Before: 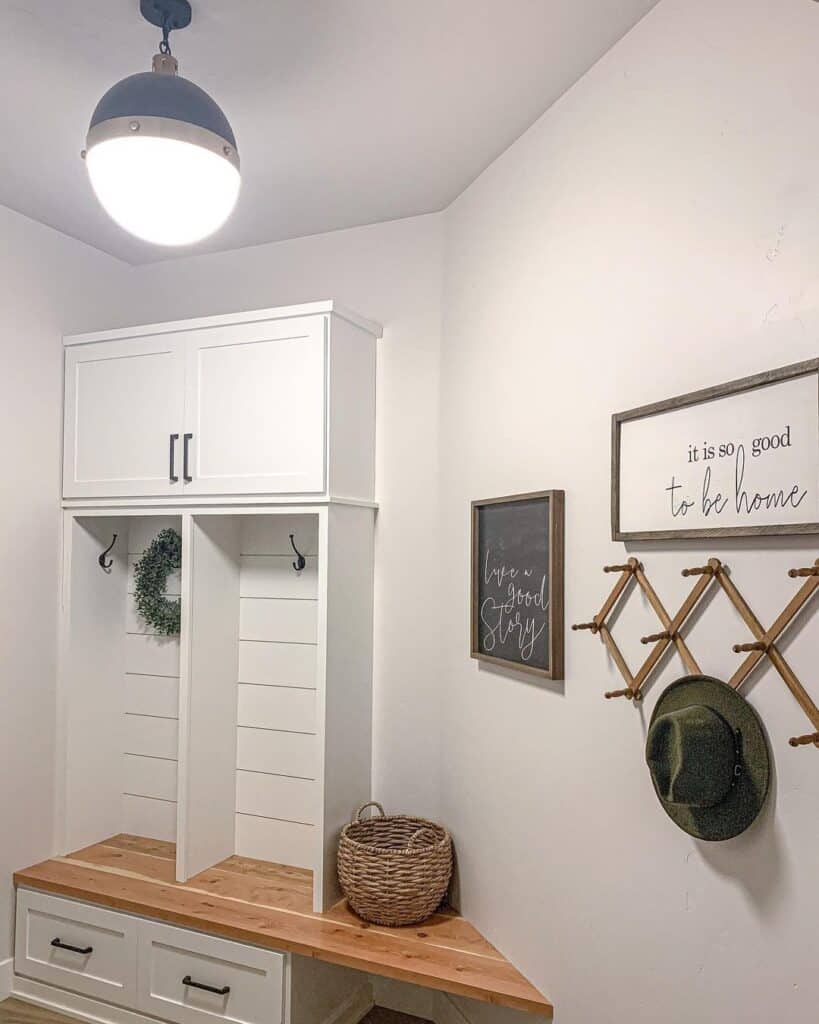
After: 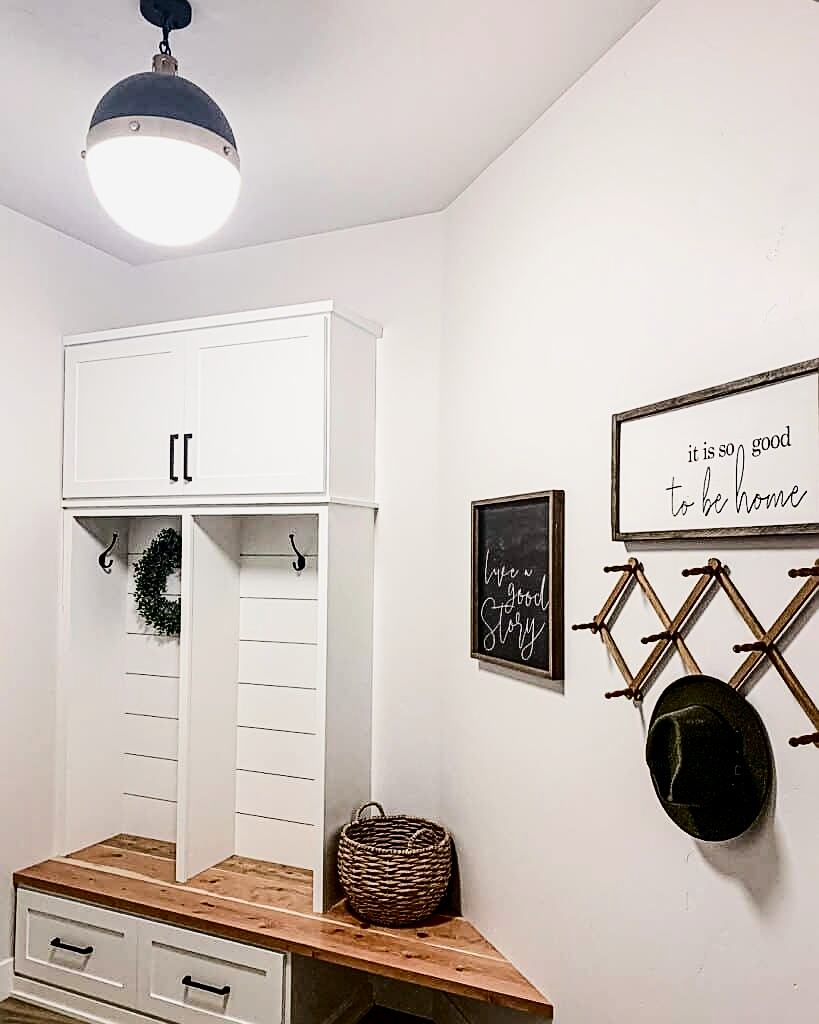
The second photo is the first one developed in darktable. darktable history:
sharpen: on, module defaults
tone equalizer: -8 EV -1.05 EV, -7 EV -1 EV, -6 EV -0.846 EV, -5 EV -0.545 EV, -3 EV 0.588 EV, -2 EV 0.841 EV, -1 EV 0.995 EV, +0 EV 1.08 EV, edges refinement/feathering 500, mask exposure compensation -1.57 EV, preserve details no
filmic rgb: black relative exposure -7.65 EV, white relative exposure 4.56 EV, hardness 3.61, color science v4 (2020)
contrast brightness saturation: contrast 0.239, brightness -0.243, saturation 0.145
